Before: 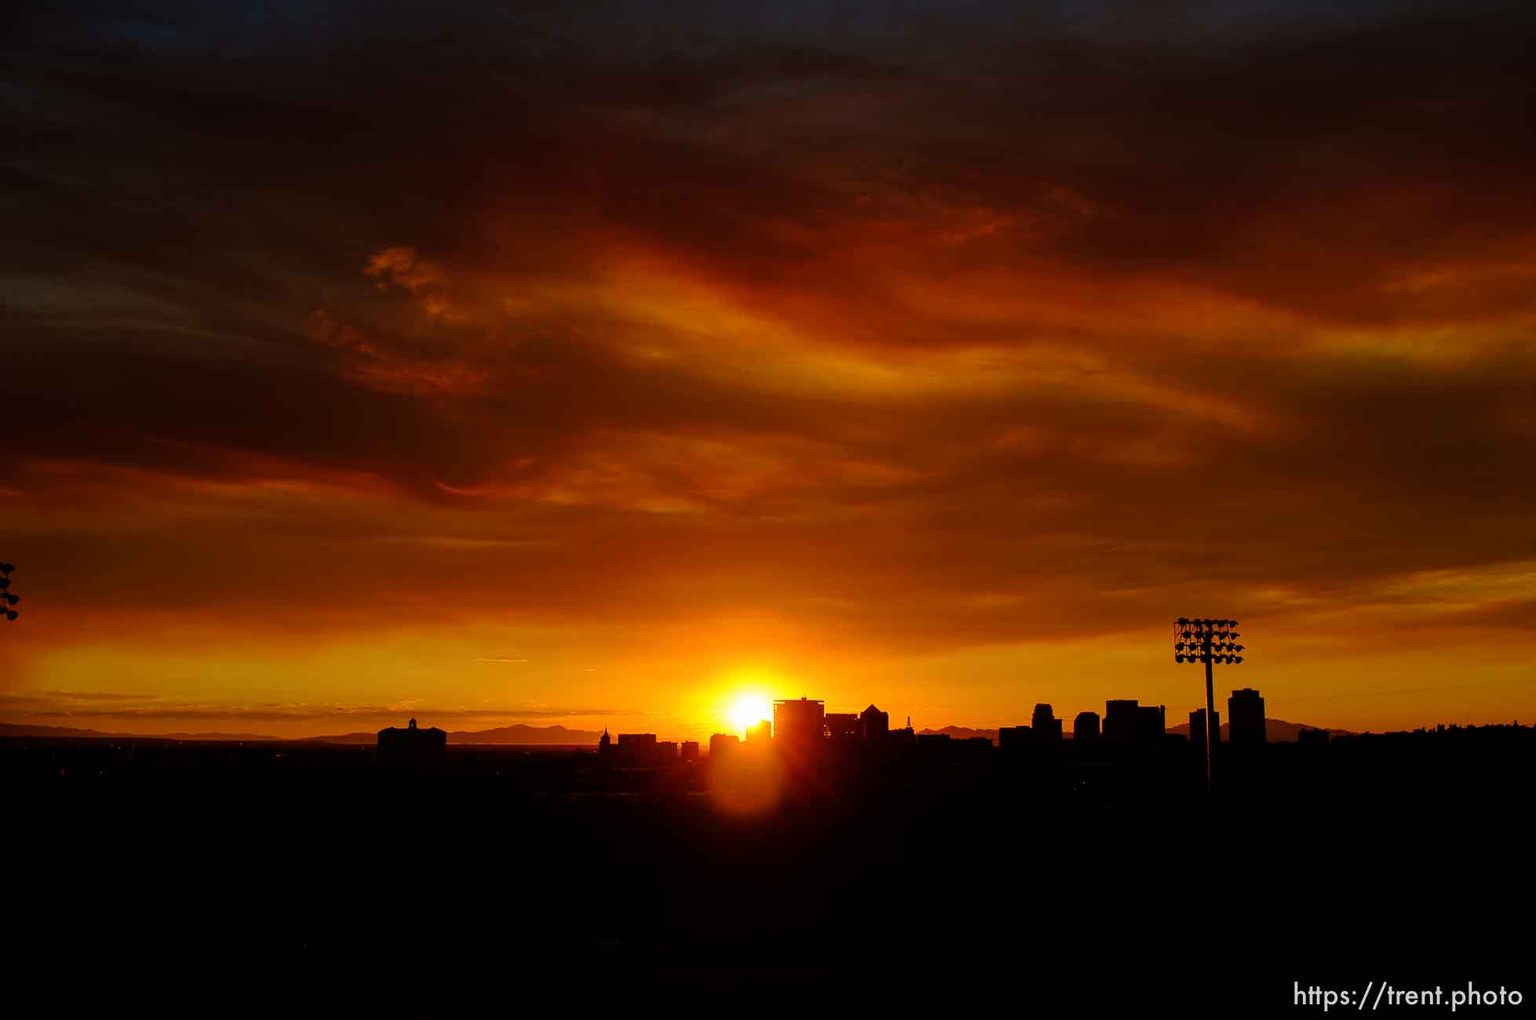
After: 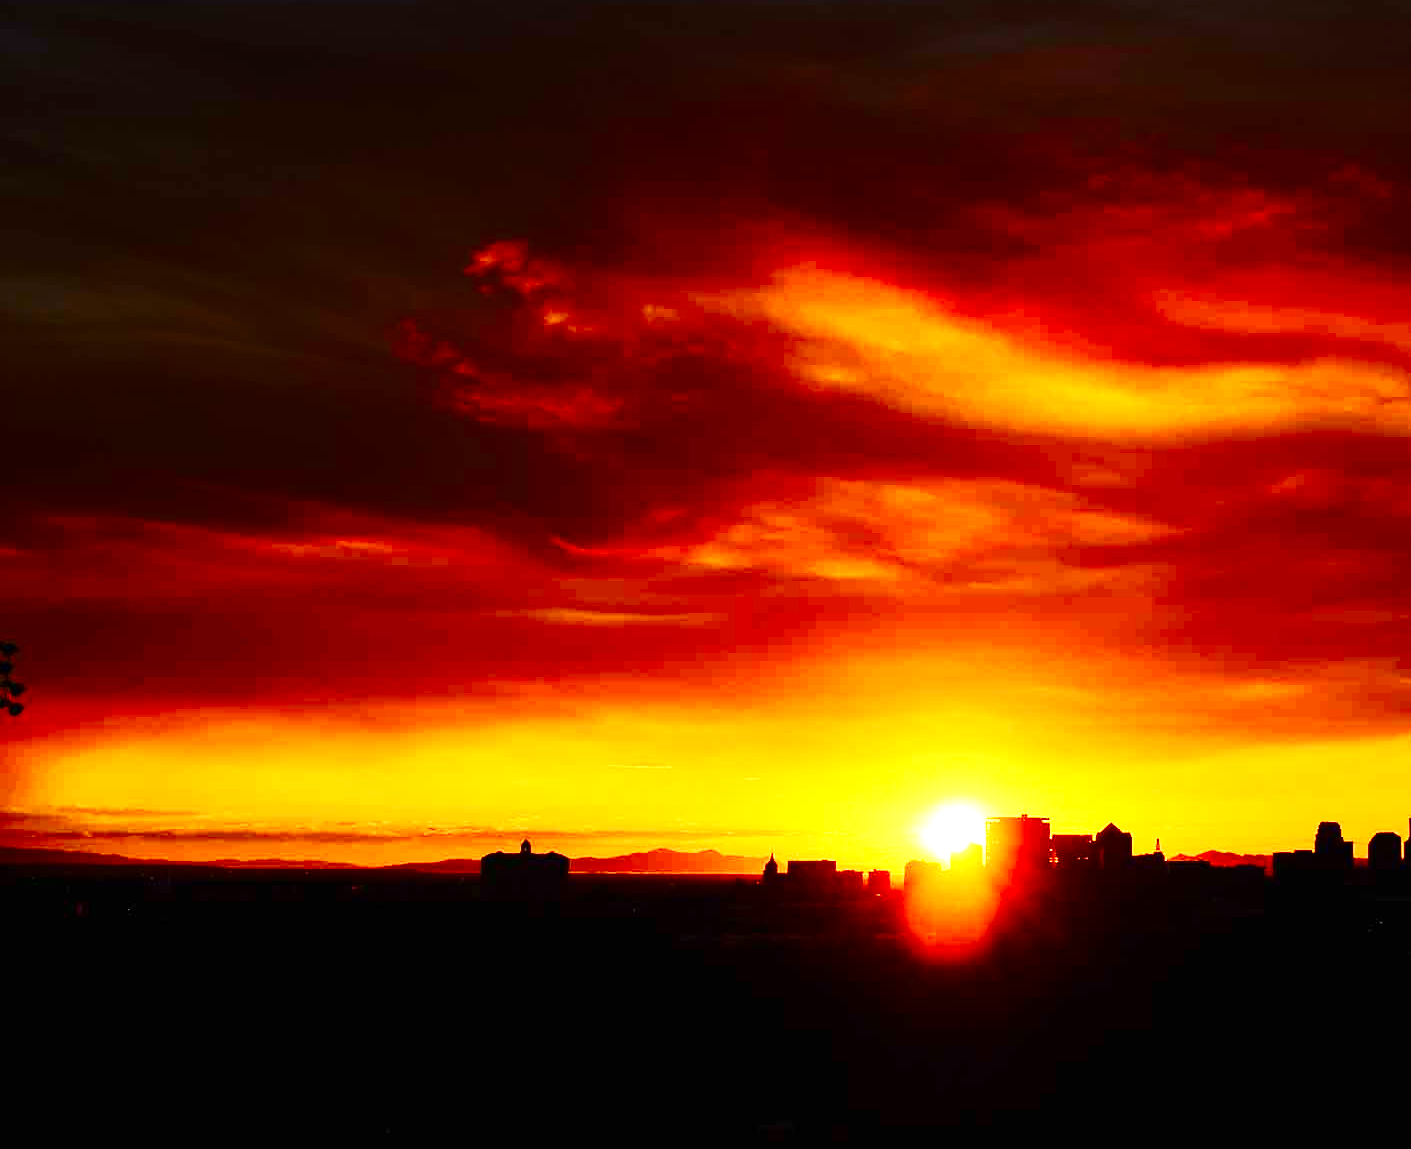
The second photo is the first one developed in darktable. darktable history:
levels: levels [0, 0.435, 0.917]
base curve: curves: ch0 [(0, 0) (0.036, 0.037) (0.121, 0.228) (0.46, 0.76) (0.859, 0.983) (1, 1)], preserve colors none
crop: top 5.788%, right 27.853%, bottom 5.773%
contrast brightness saturation: contrast 0.38, brightness 0.105
